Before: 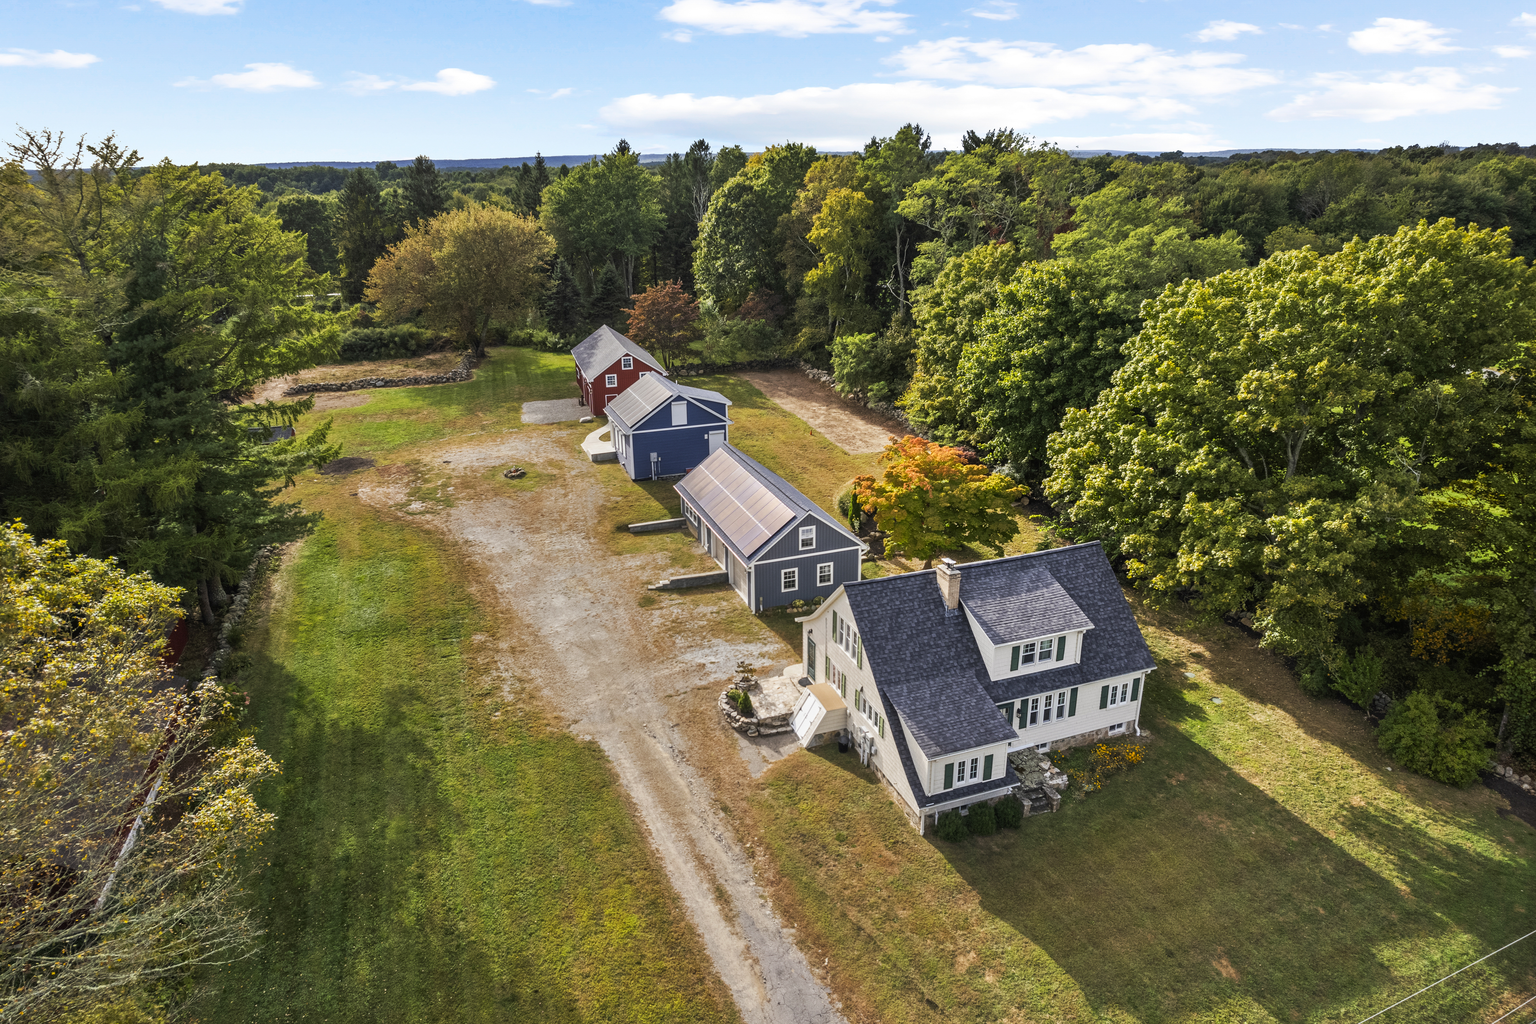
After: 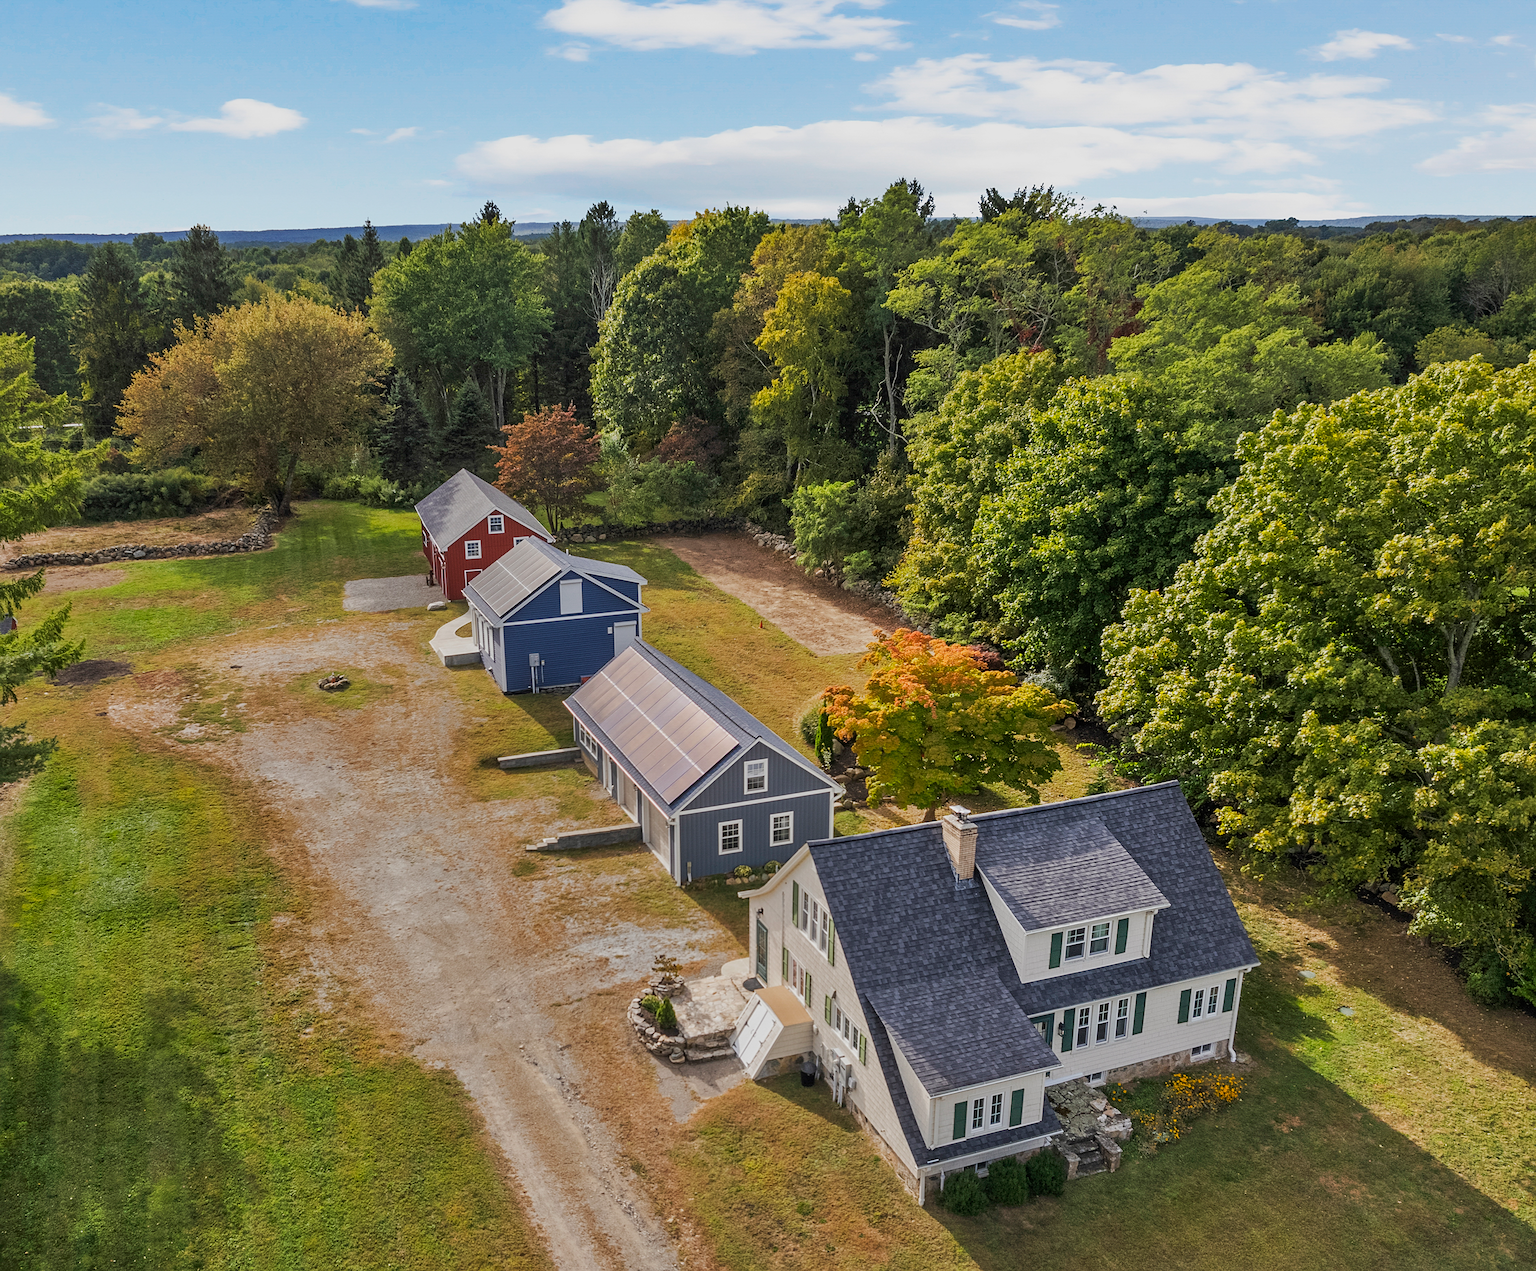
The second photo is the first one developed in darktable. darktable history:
sharpen: radius 2.529, amount 0.323
crop: left 18.479%, right 12.2%, bottom 13.971%
tone equalizer: -8 EV 0.25 EV, -7 EV 0.417 EV, -6 EV 0.417 EV, -5 EV 0.25 EV, -3 EV -0.25 EV, -2 EV -0.417 EV, -1 EV -0.417 EV, +0 EV -0.25 EV, edges refinement/feathering 500, mask exposure compensation -1.57 EV, preserve details guided filter
